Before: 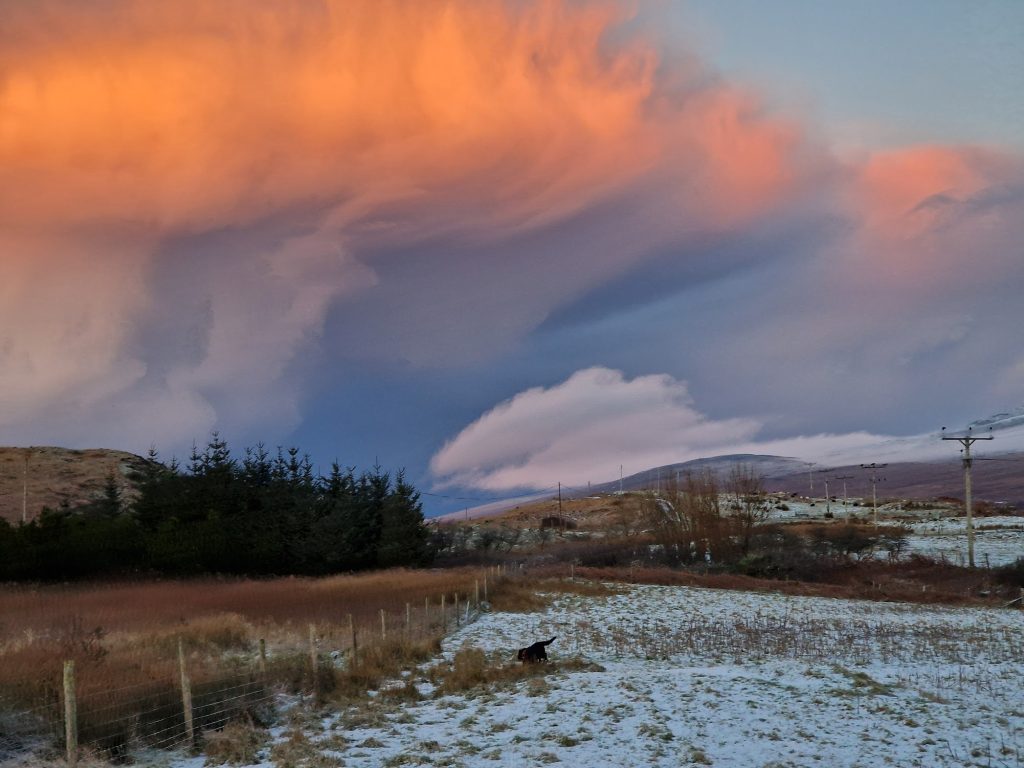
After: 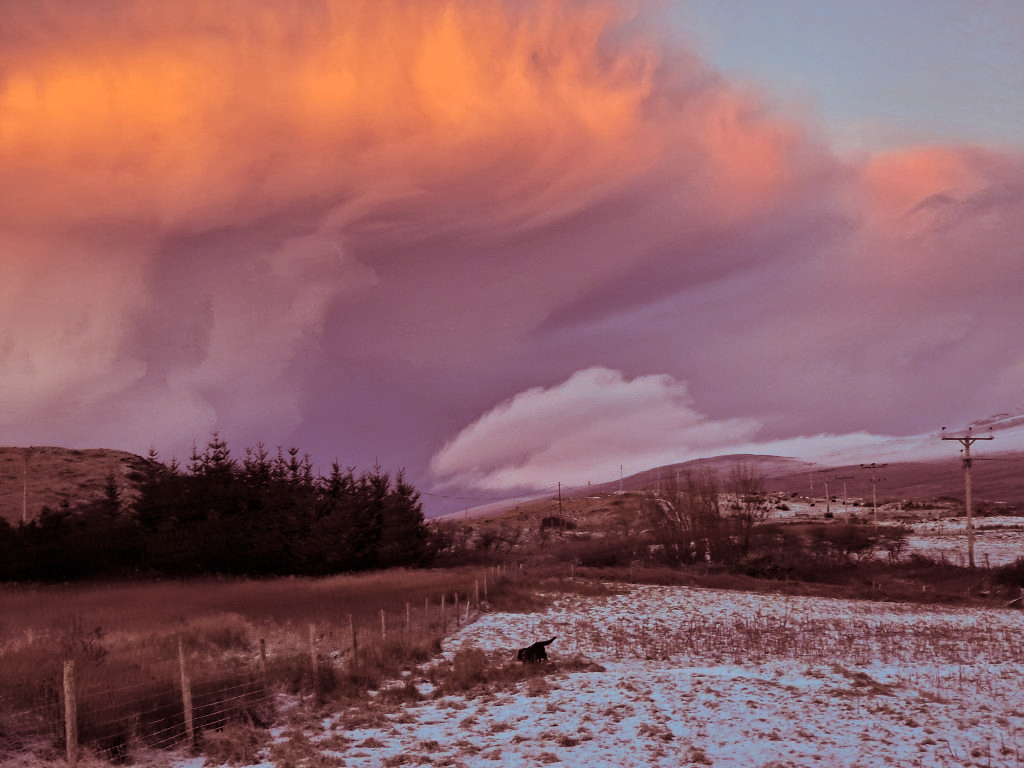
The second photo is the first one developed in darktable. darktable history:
split-toning: highlights › hue 187.2°, highlights › saturation 0.83, balance -68.05, compress 56.43%
white balance: red 1.004, blue 1.024
